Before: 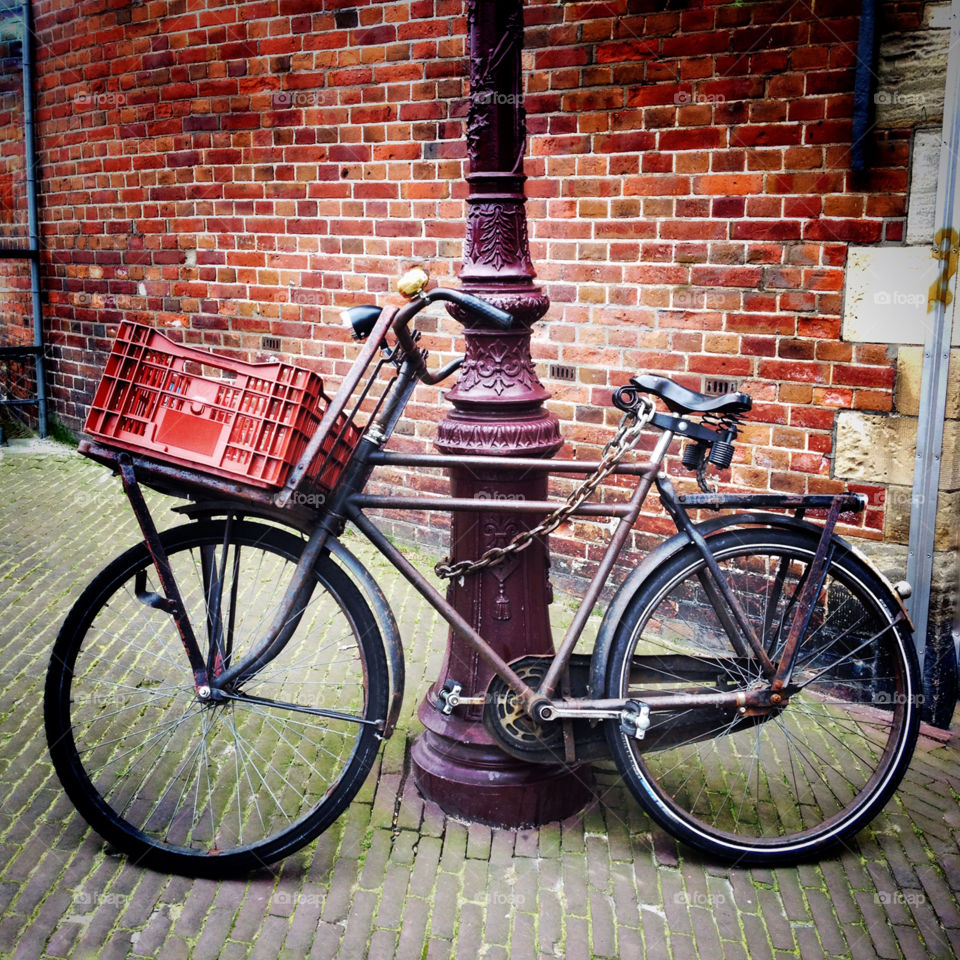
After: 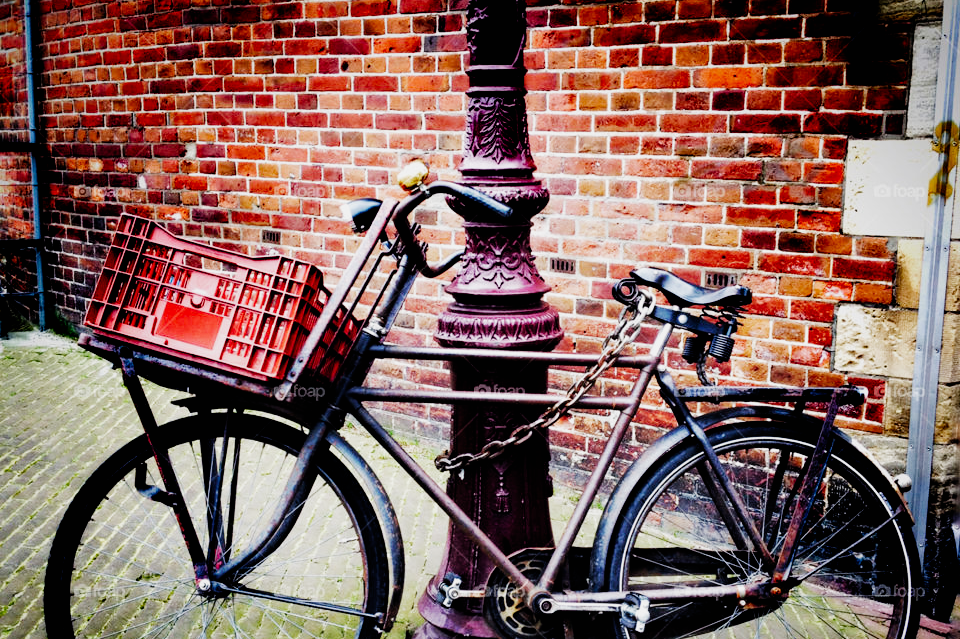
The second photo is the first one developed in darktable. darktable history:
crop: top 11.147%, bottom 22.271%
filmic rgb: black relative exposure -5.1 EV, white relative exposure 3.98 EV, hardness 2.89, contrast 1.504, add noise in highlights 0, preserve chrominance no, color science v3 (2019), use custom middle-gray values true, contrast in highlights soft
